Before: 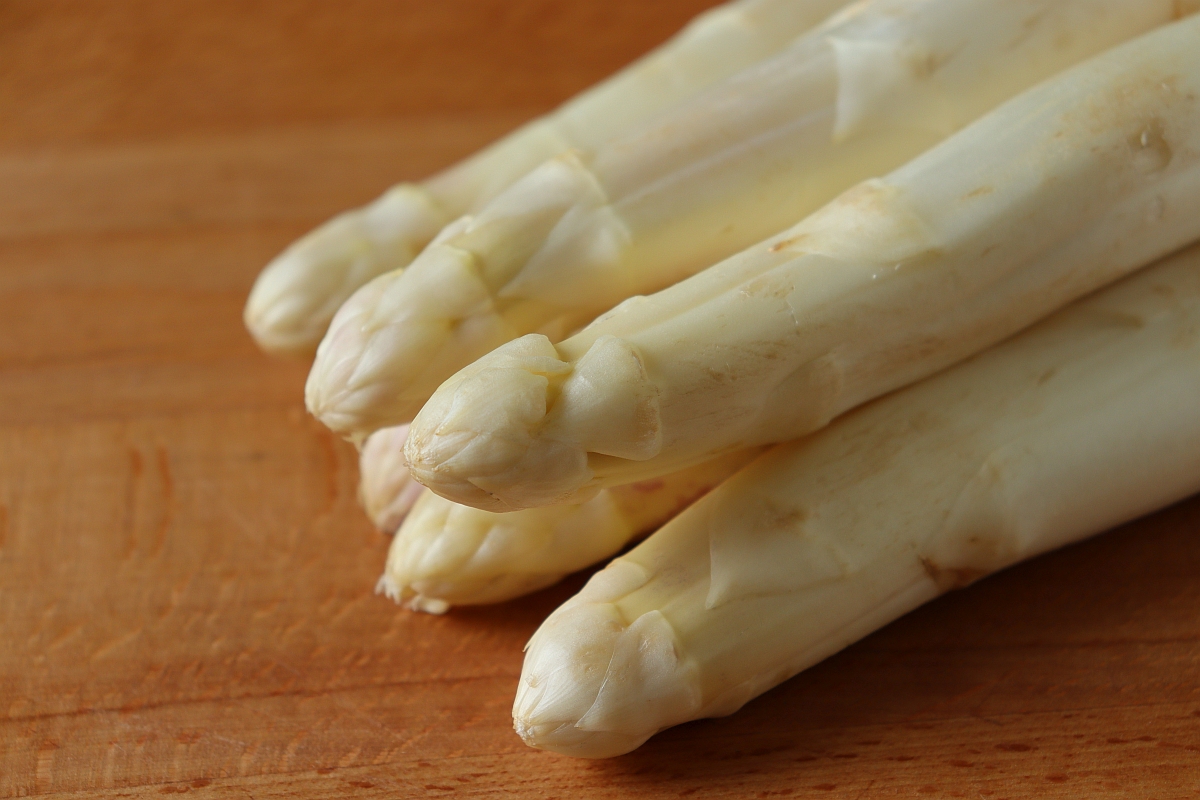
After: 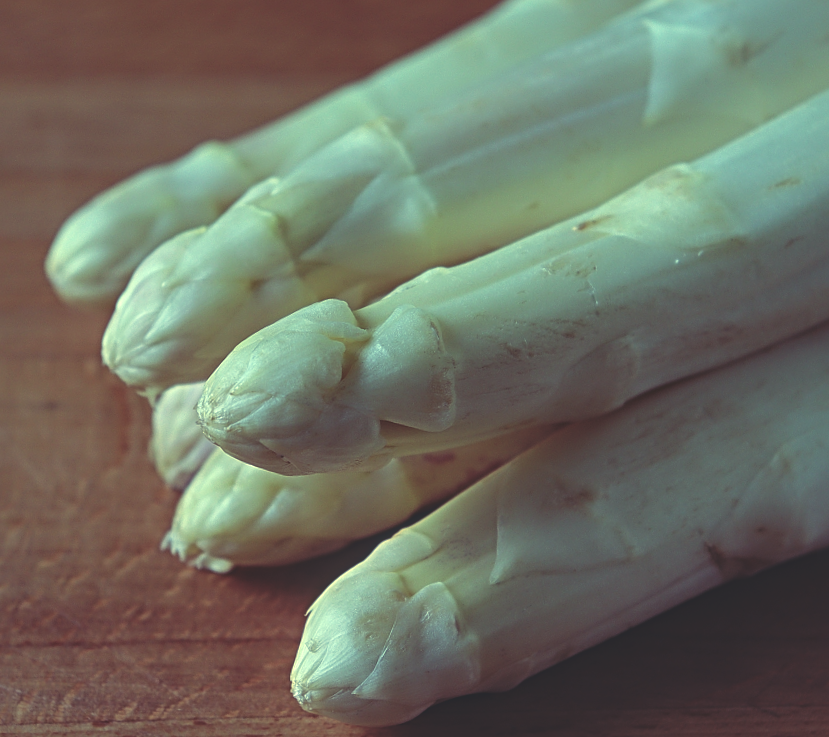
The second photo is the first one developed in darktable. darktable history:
local contrast: on, module defaults
sharpen: radius 4.883
rgb curve: curves: ch0 [(0, 0.186) (0.314, 0.284) (0.576, 0.466) (0.805, 0.691) (0.936, 0.886)]; ch1 [(0, 0.186) (0.314, 0.284) (0.581, 0.534) (0.771, 0.746) (0.936, 0.958)]; ch2 [(0, 0.216) (0.275, 0.39) (1, 1)], mode RGB, independent channels, compensate middle gray true, preserve colors none
crop and rotate: angle -3.27°, left 14.277%, top 0.028%, right 10.766%, bottom 0.028%
color correction: highlights a* -5.94, highlights b* 11.19
